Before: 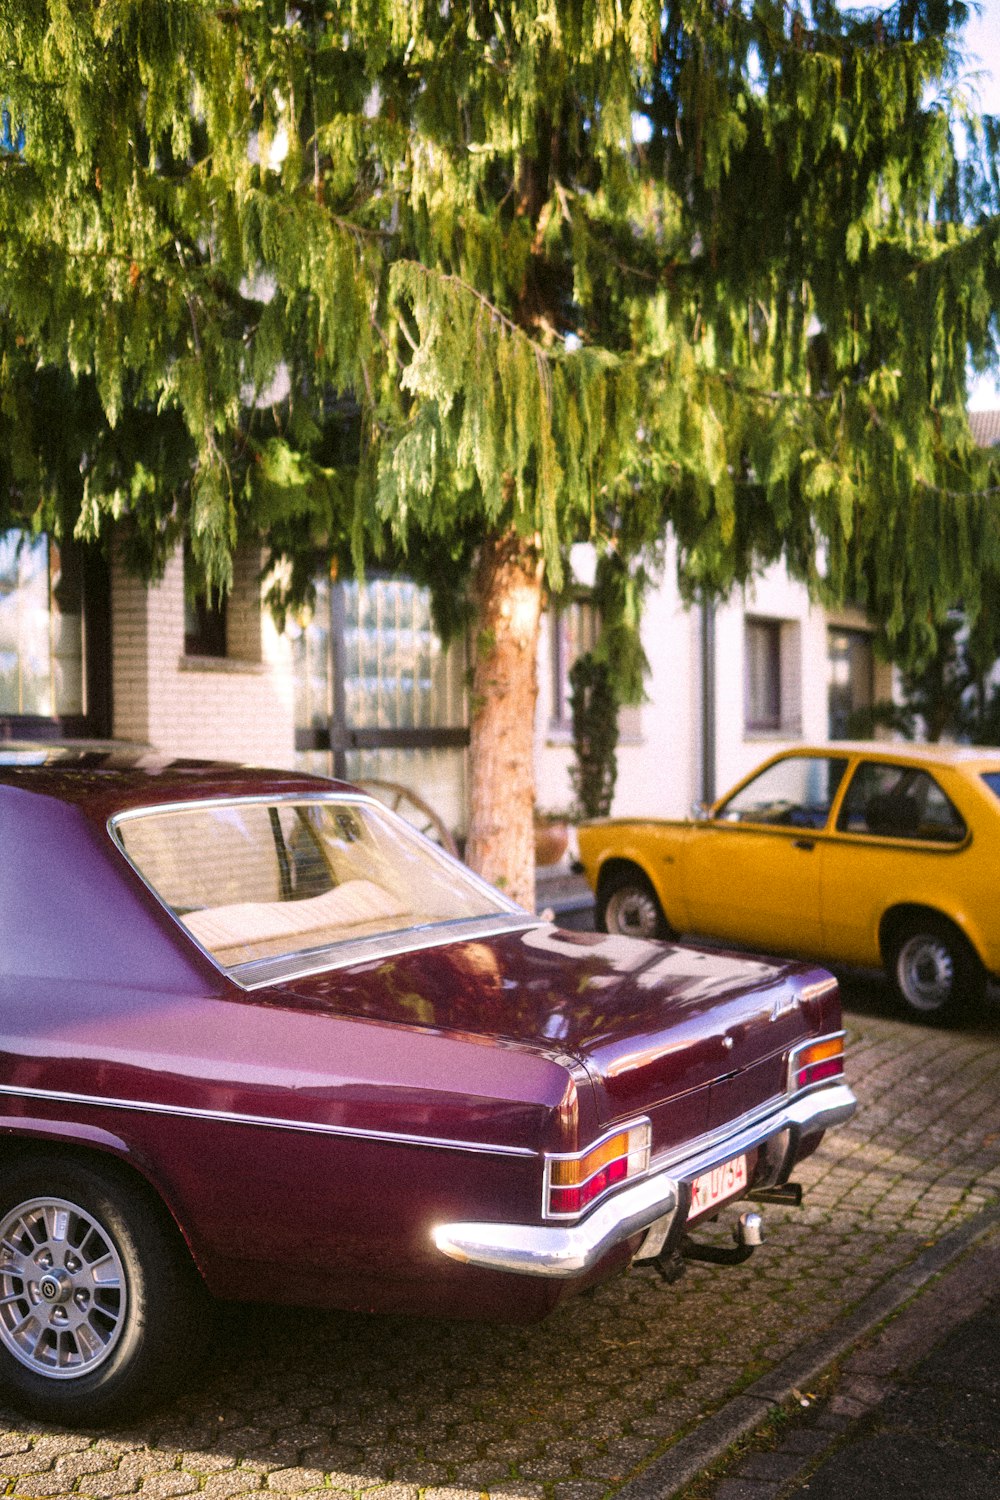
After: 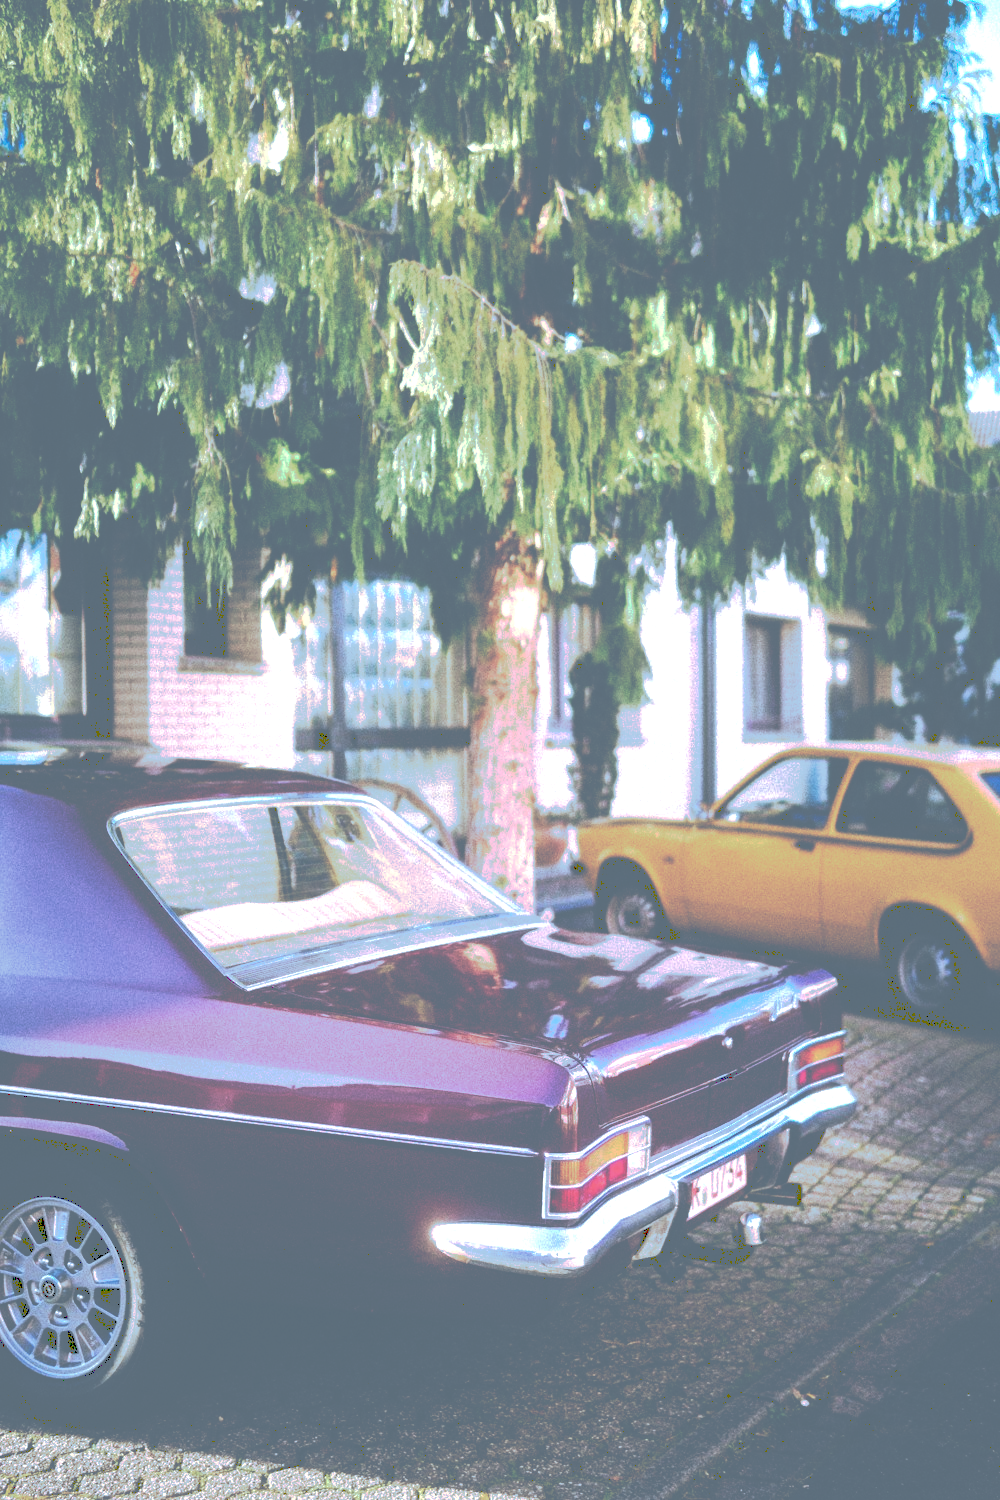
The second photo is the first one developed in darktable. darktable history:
tone curve: curves: ch0 [(0, 0) (0.003, 0.449) (0.011, 0.449) (0.025, 0.449) (0.044, 0.45) (0.069, 0.453) (0.1, 0.453) (0.136, 0.455) (0.177, 0.458) (0.224, 0.462) (0.277, 0.47) (0.335, 0.491) (0.399, 0.522) (0.468, 0.561) (0.543, 0.619) (0.623, 0.69) (0.709, 0.756) (0.801, 0.802) (0.898, 0.825) (1, 1)], preserve colors none
exposure: black level correction 0, exposure 0.4 EV, compensate exposure bias true, compensate highlight preservation false
haze removal: adaptive false
color correction: highlights a* -9.35, highlights b* -23.15
